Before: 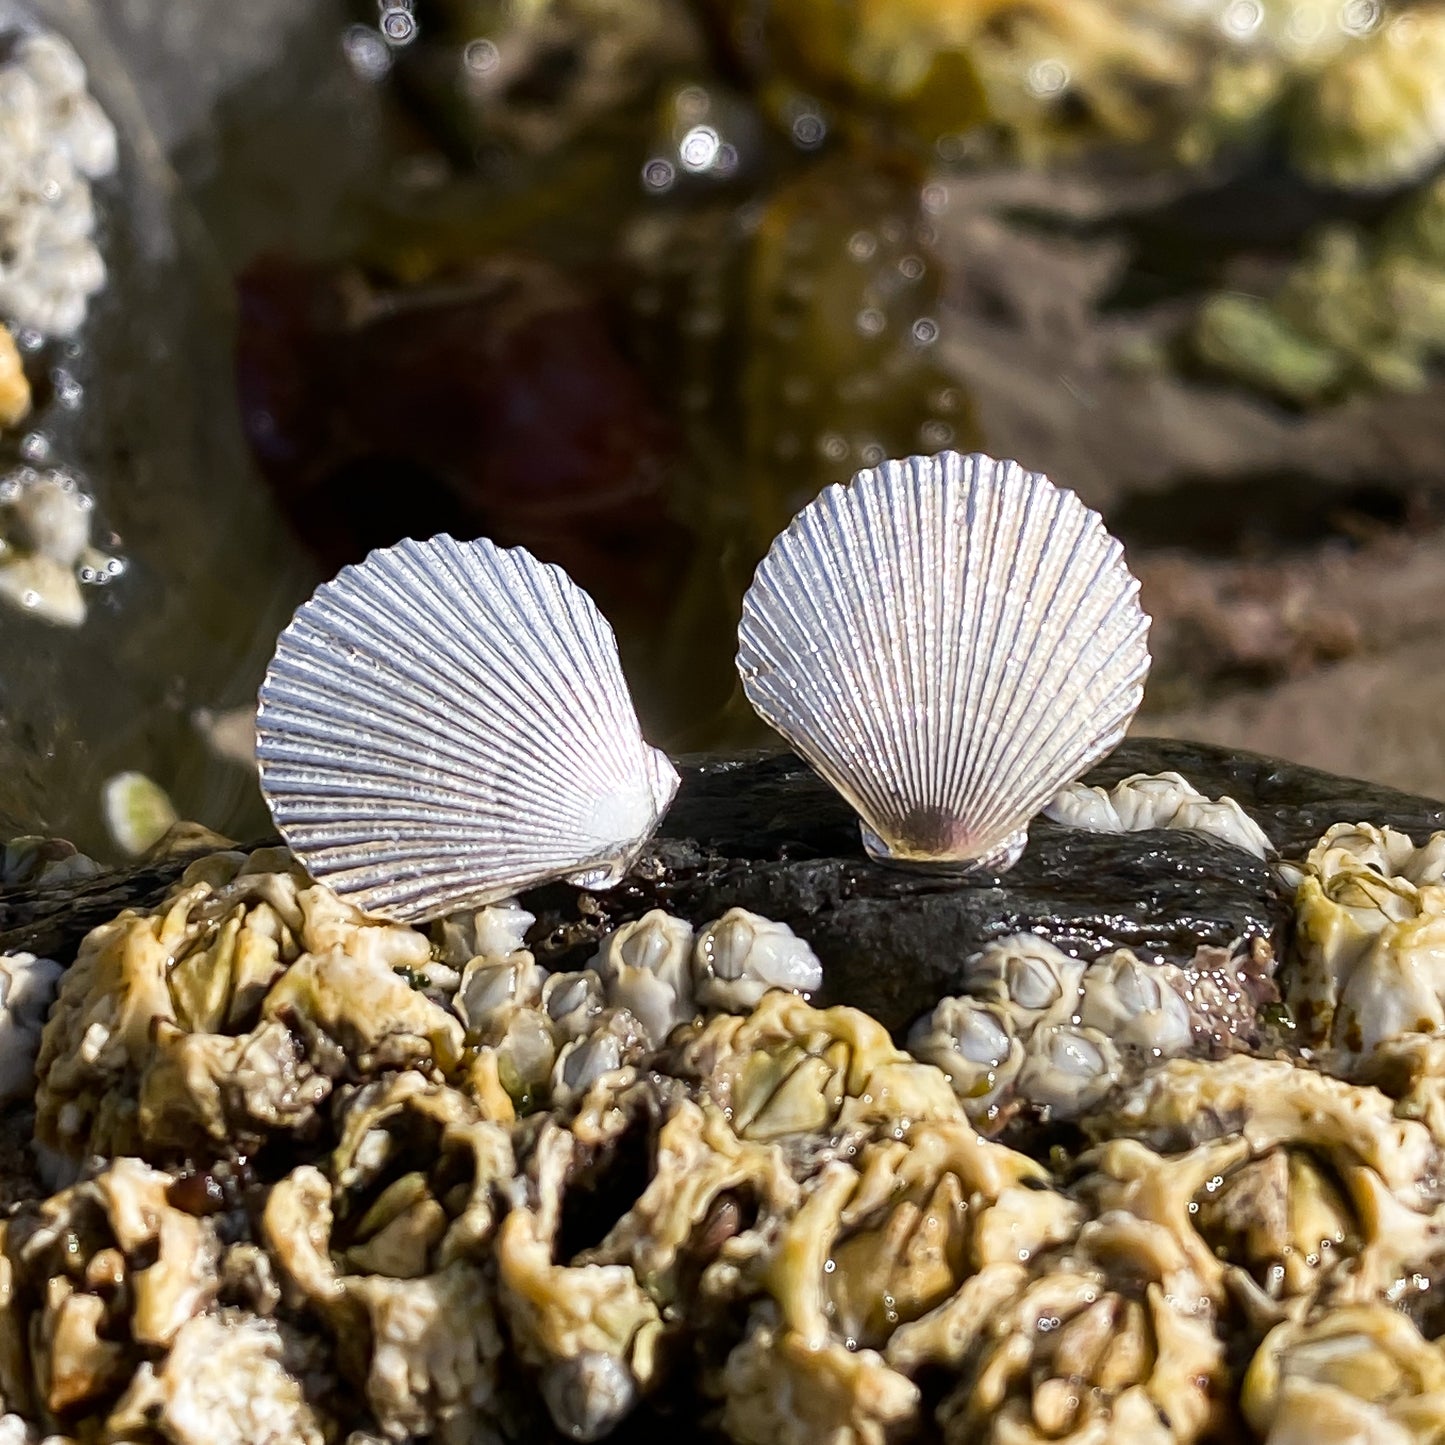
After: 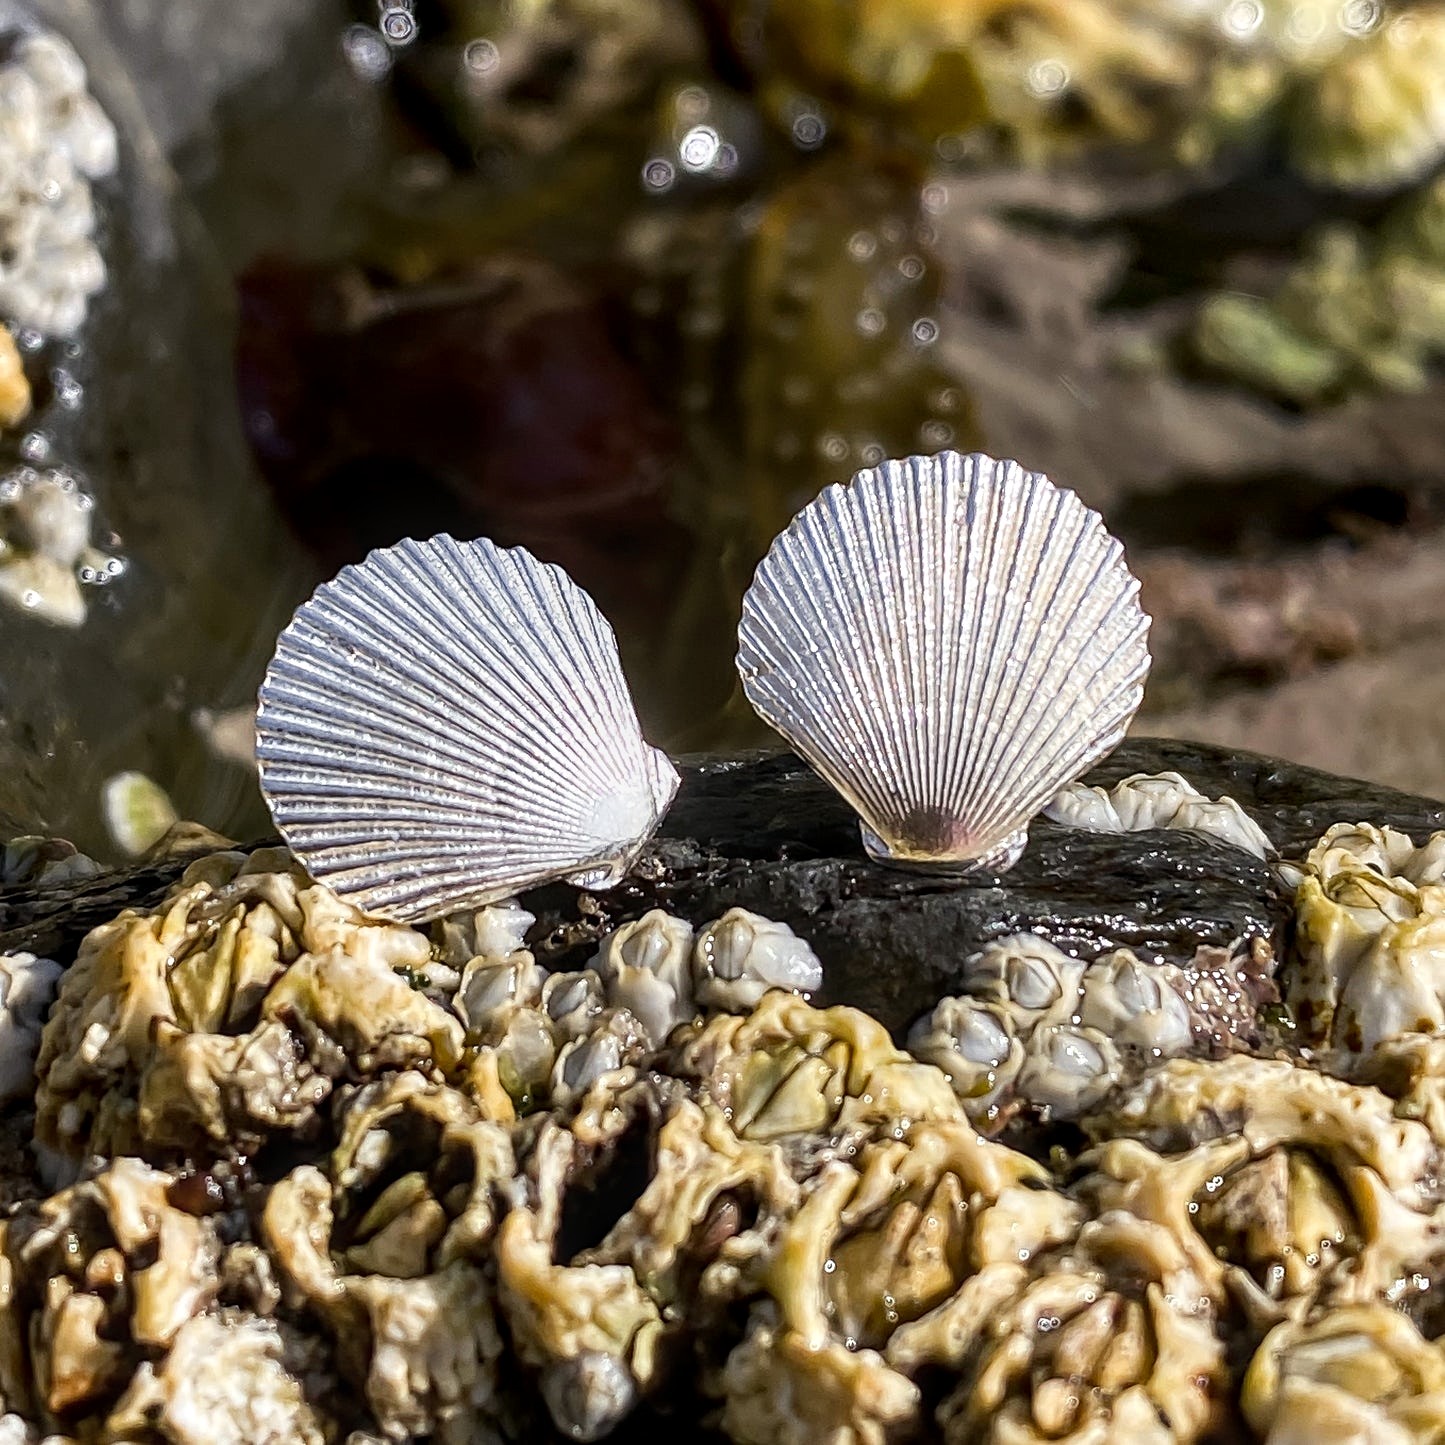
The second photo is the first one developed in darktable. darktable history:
sharpen: amount 0.214
local contrast: detail 130%
